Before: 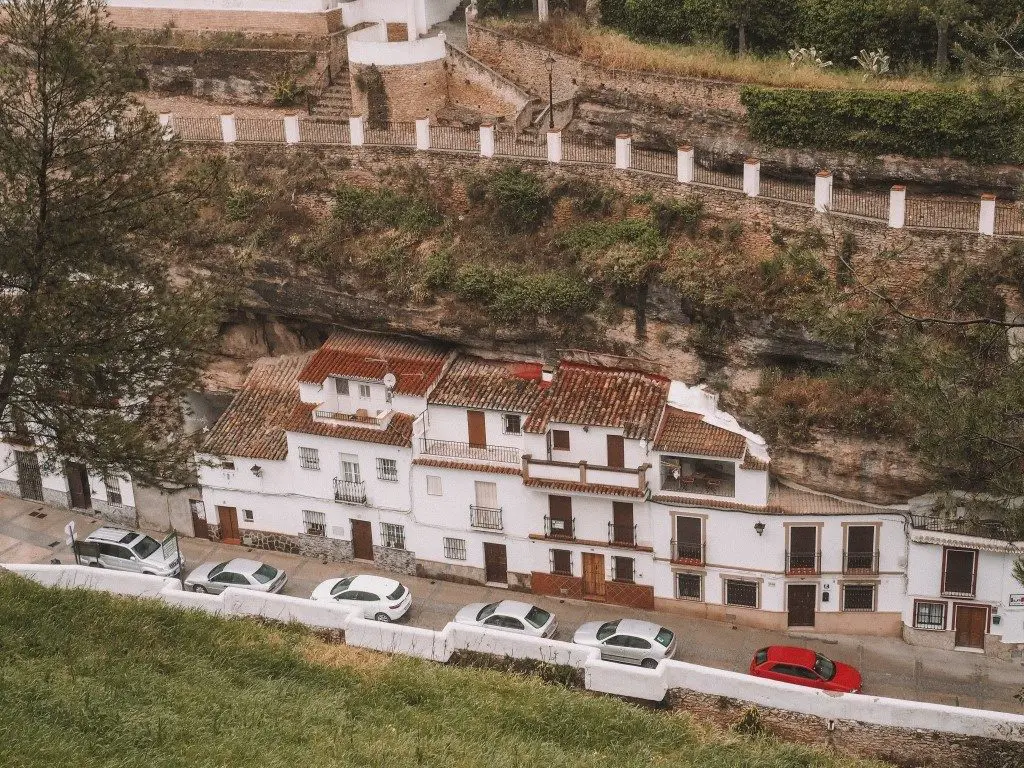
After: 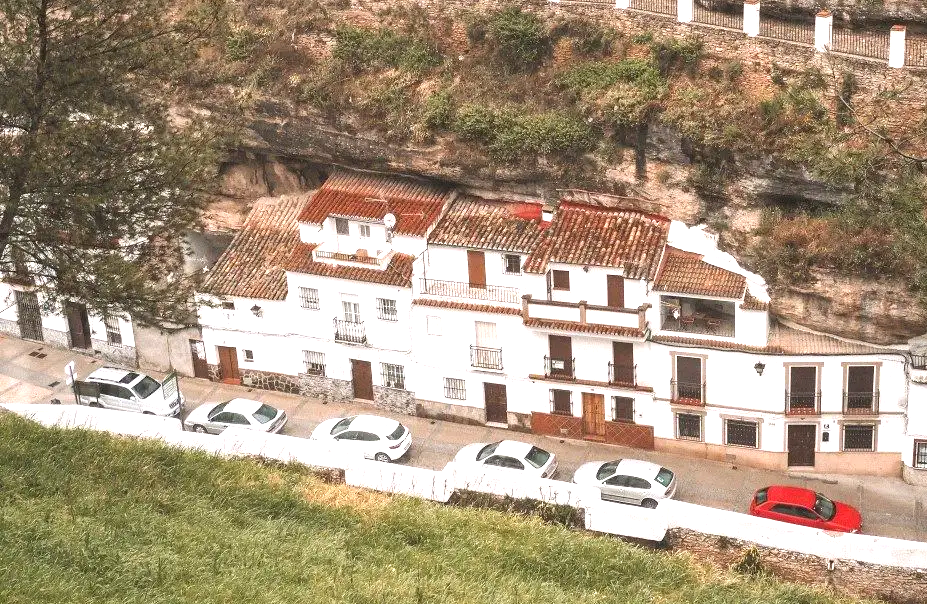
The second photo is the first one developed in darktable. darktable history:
crop: top 20.916%, right 9.437%, bottom 0.316%
exposure: black level correction 0, exposure 1.1 EV, compensate exposure bias true, compensate highlight preservation false
